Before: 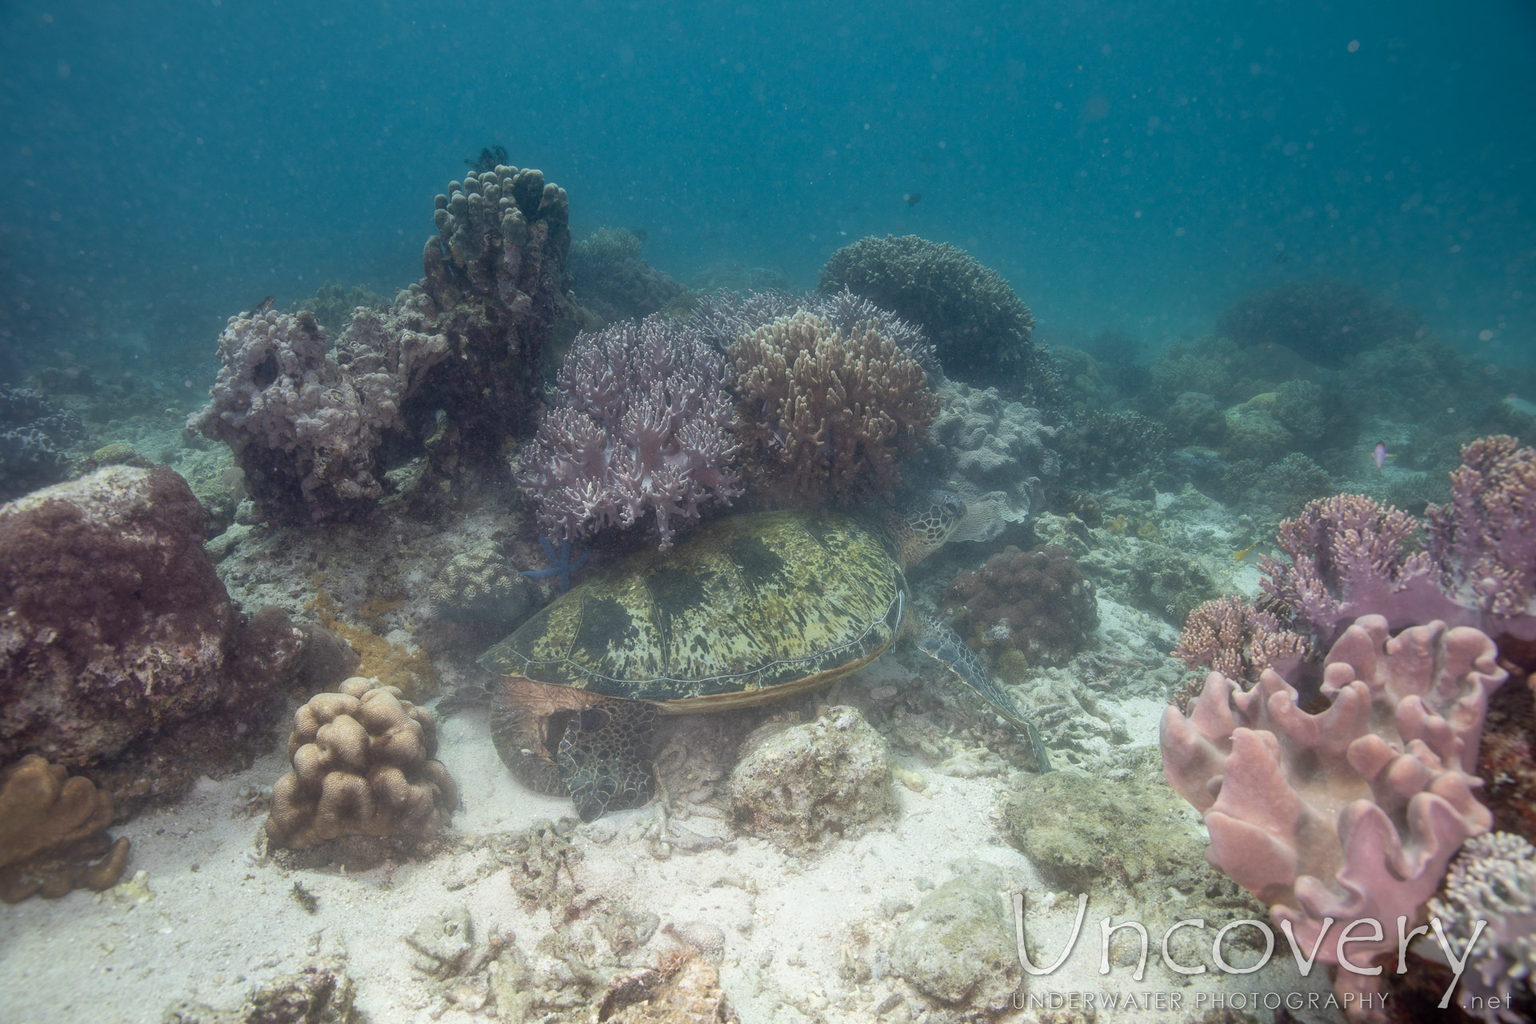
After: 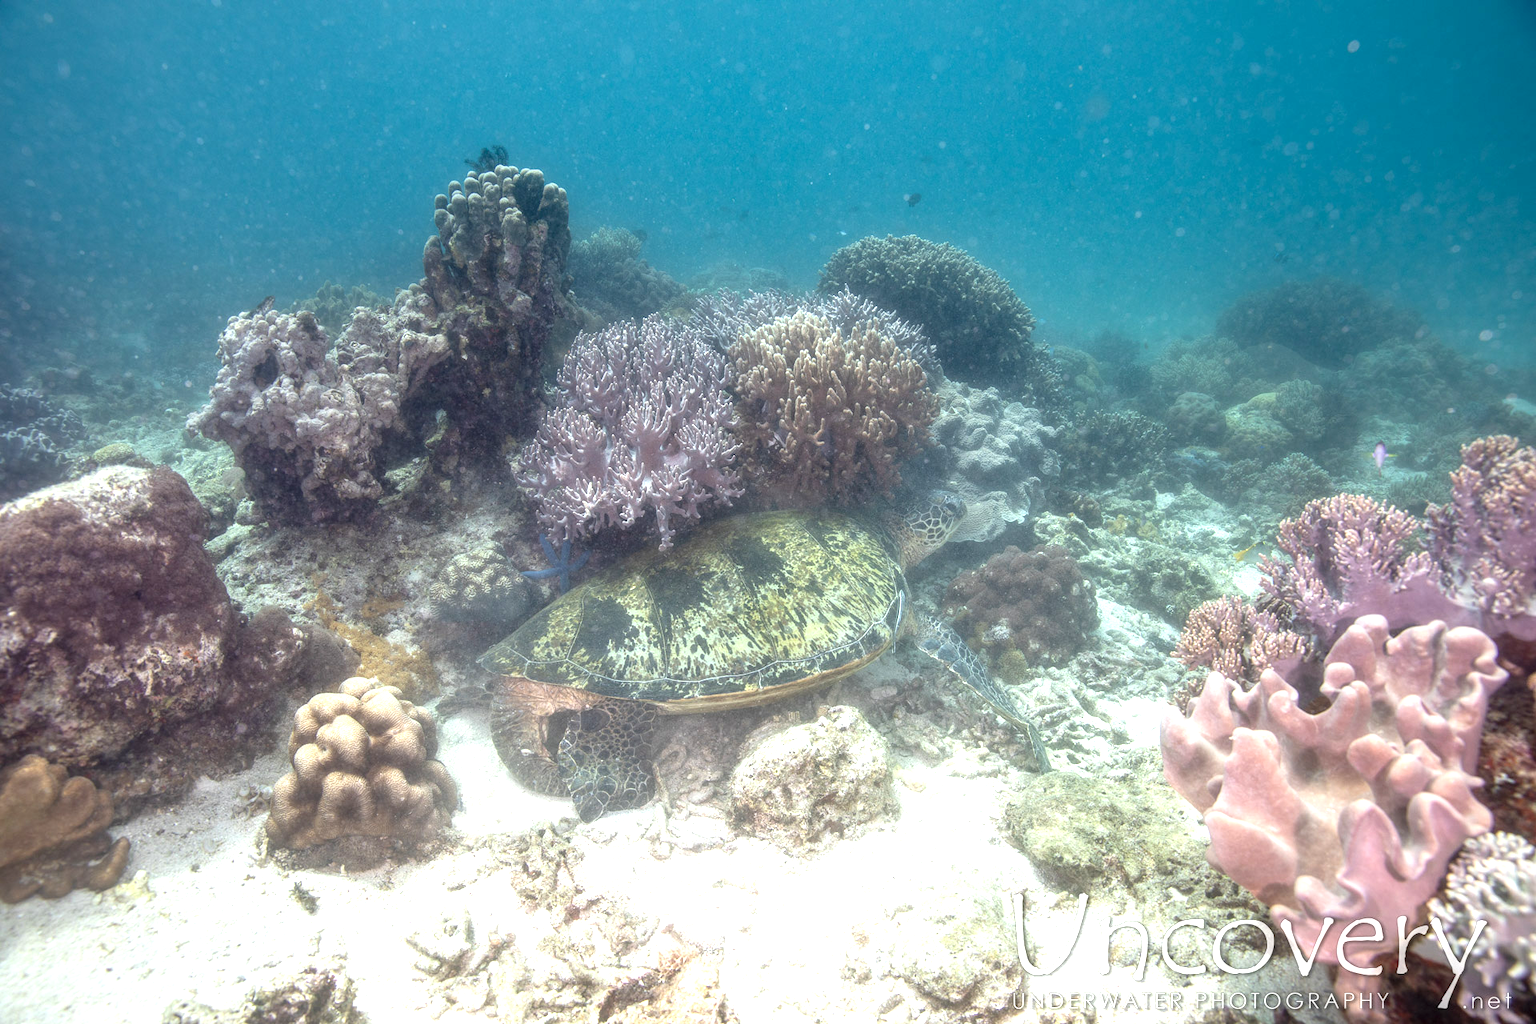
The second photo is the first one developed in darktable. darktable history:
local contrast: on, module defaults
exposure: black level correction 0, exposure 1 EV, compensate exposure bias true, compensate highlight preservation false
